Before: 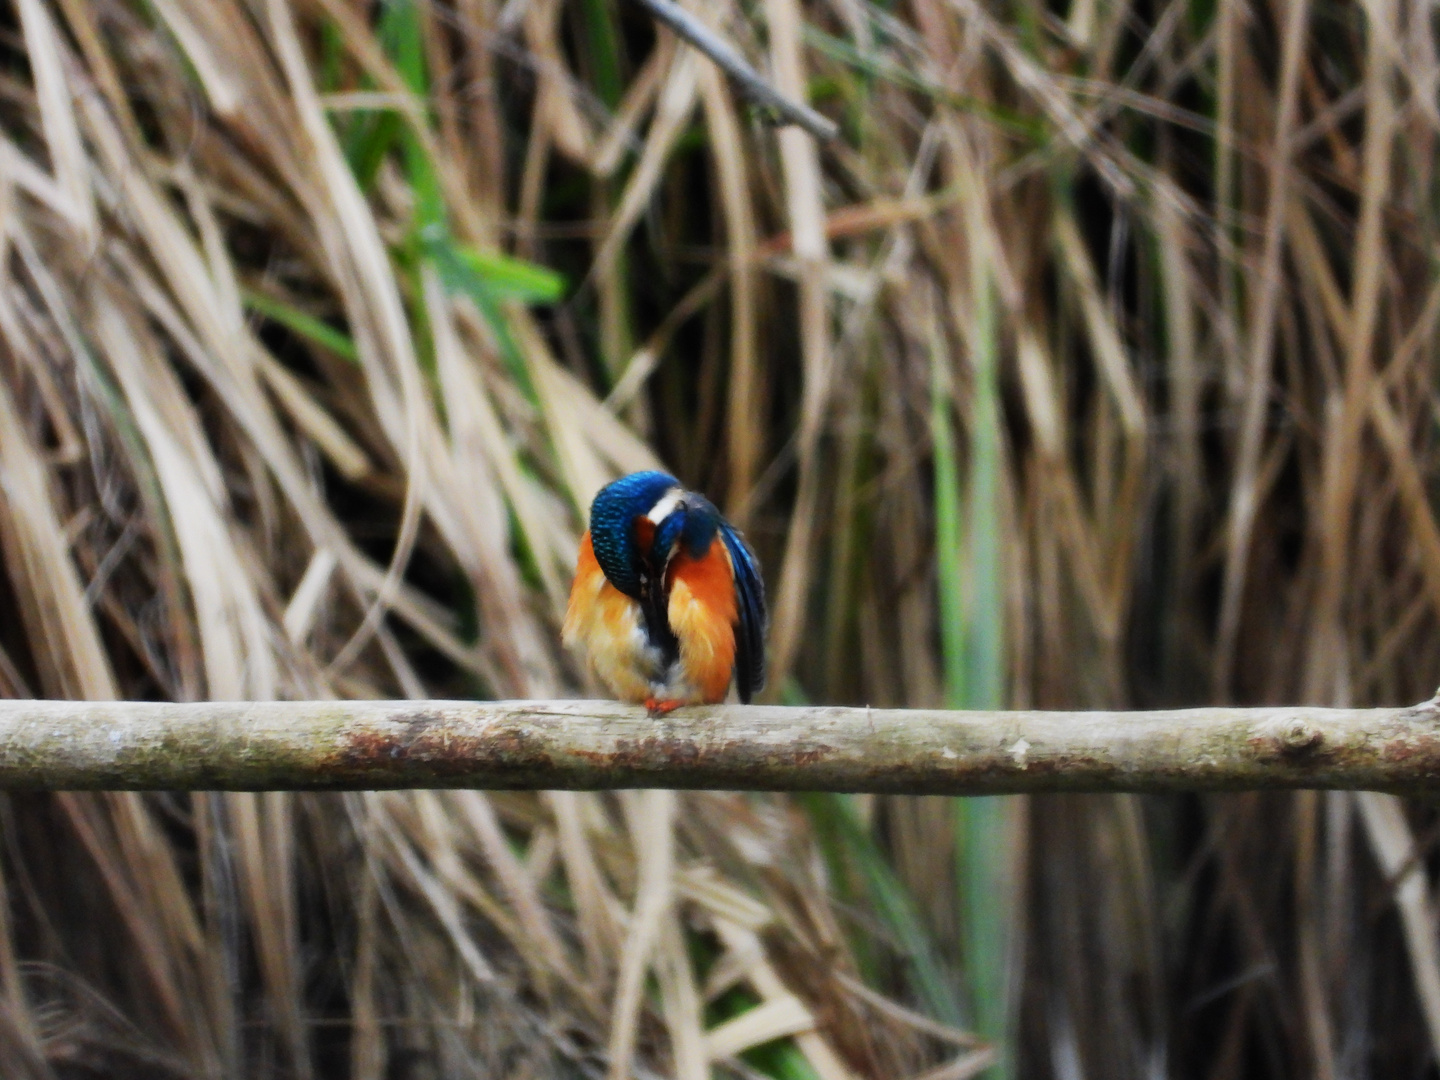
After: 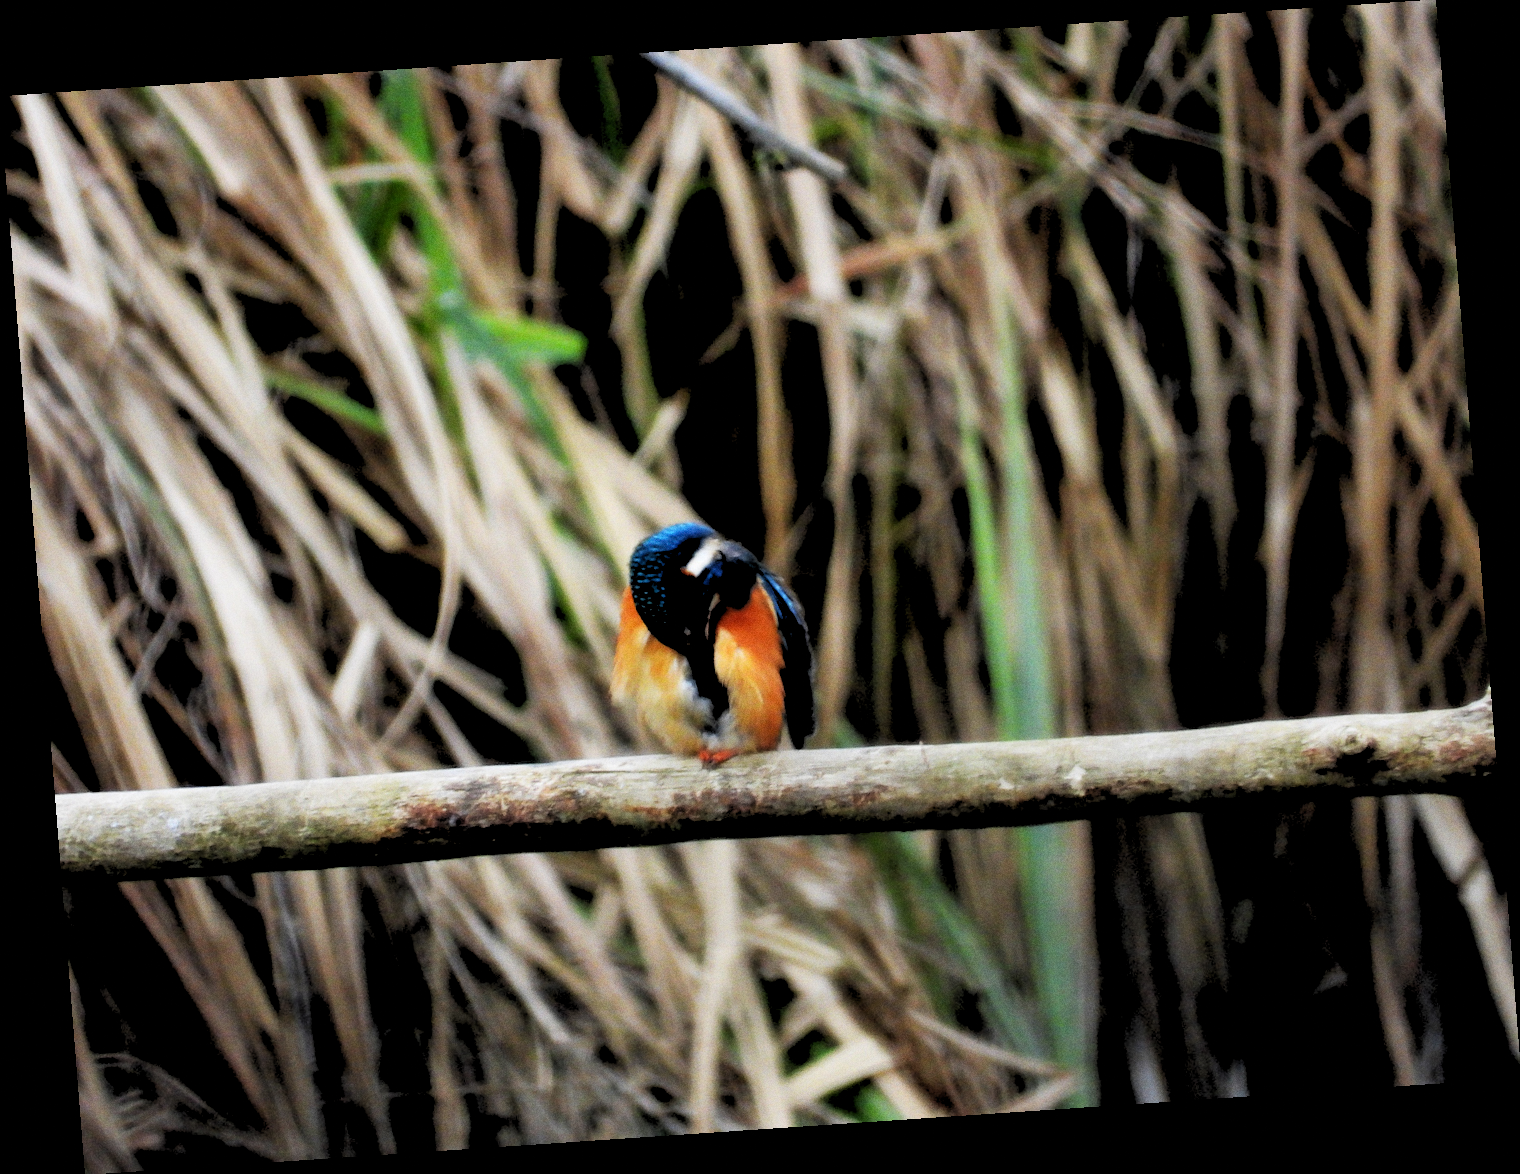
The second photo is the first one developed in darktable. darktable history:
grain: coarseness 7.08 ISO, strength 21.67%, mid-tones bias 59.58%
exposure: exposure 0.078 EV, compensate highlight preservation false
rotate and perspective: rotation -4.2°, shear 0.006, automatic cropping off
rgb levels: levels [[0.029, 0.461, 0.922], [0, 0.5, 1], [0, 0.5, 1]]
